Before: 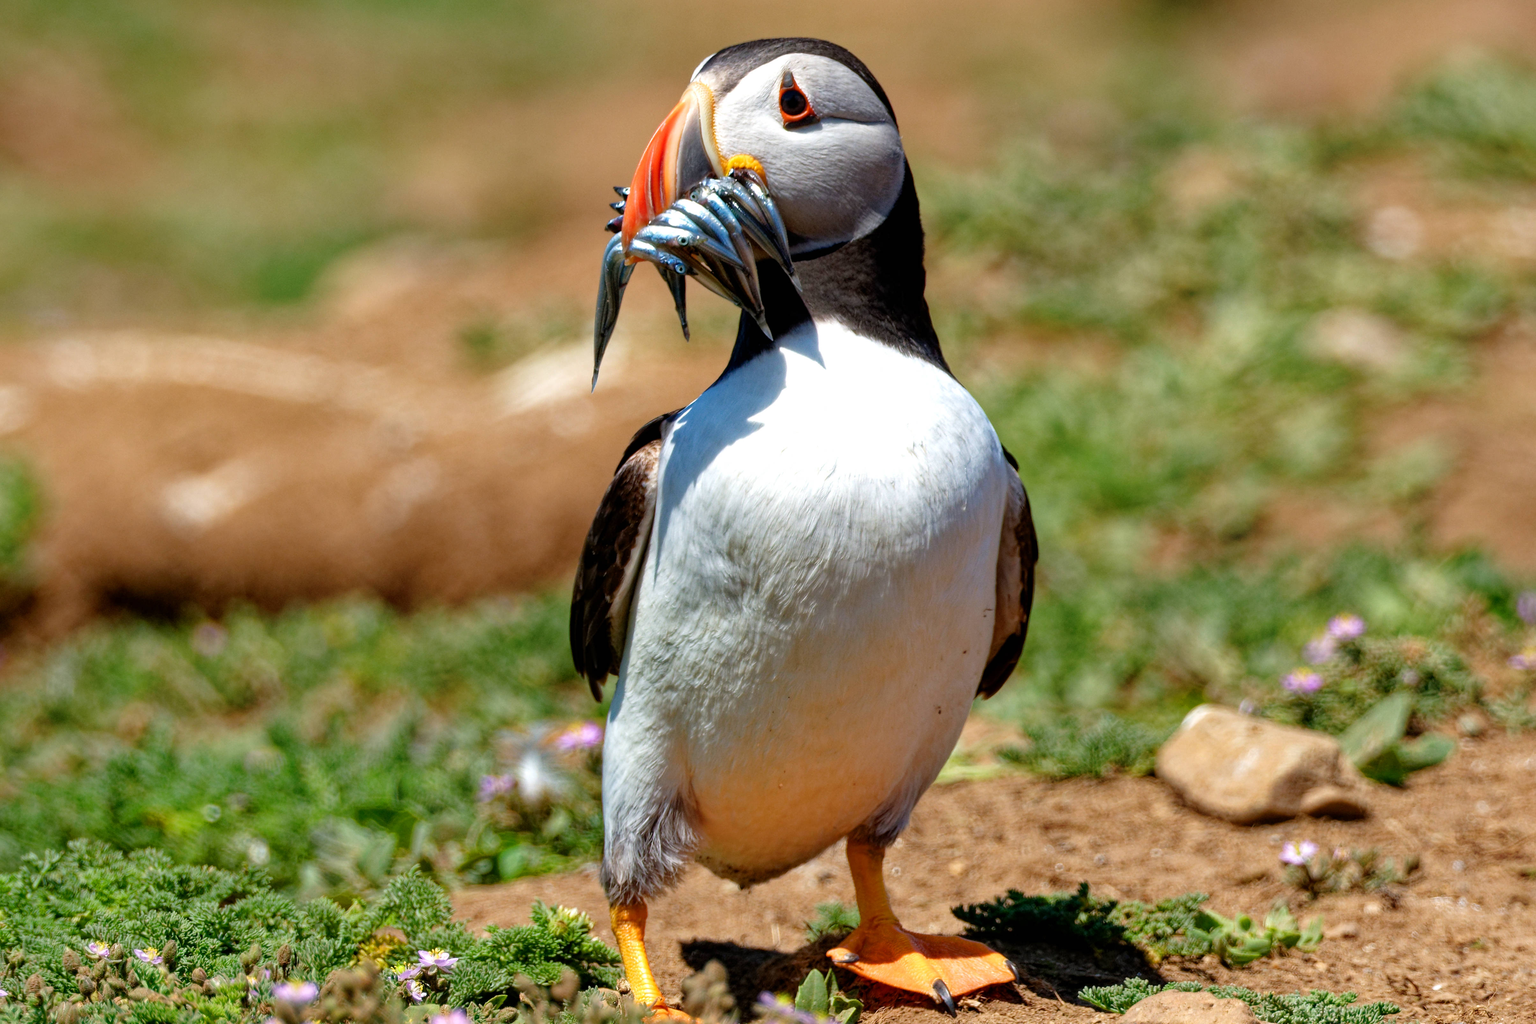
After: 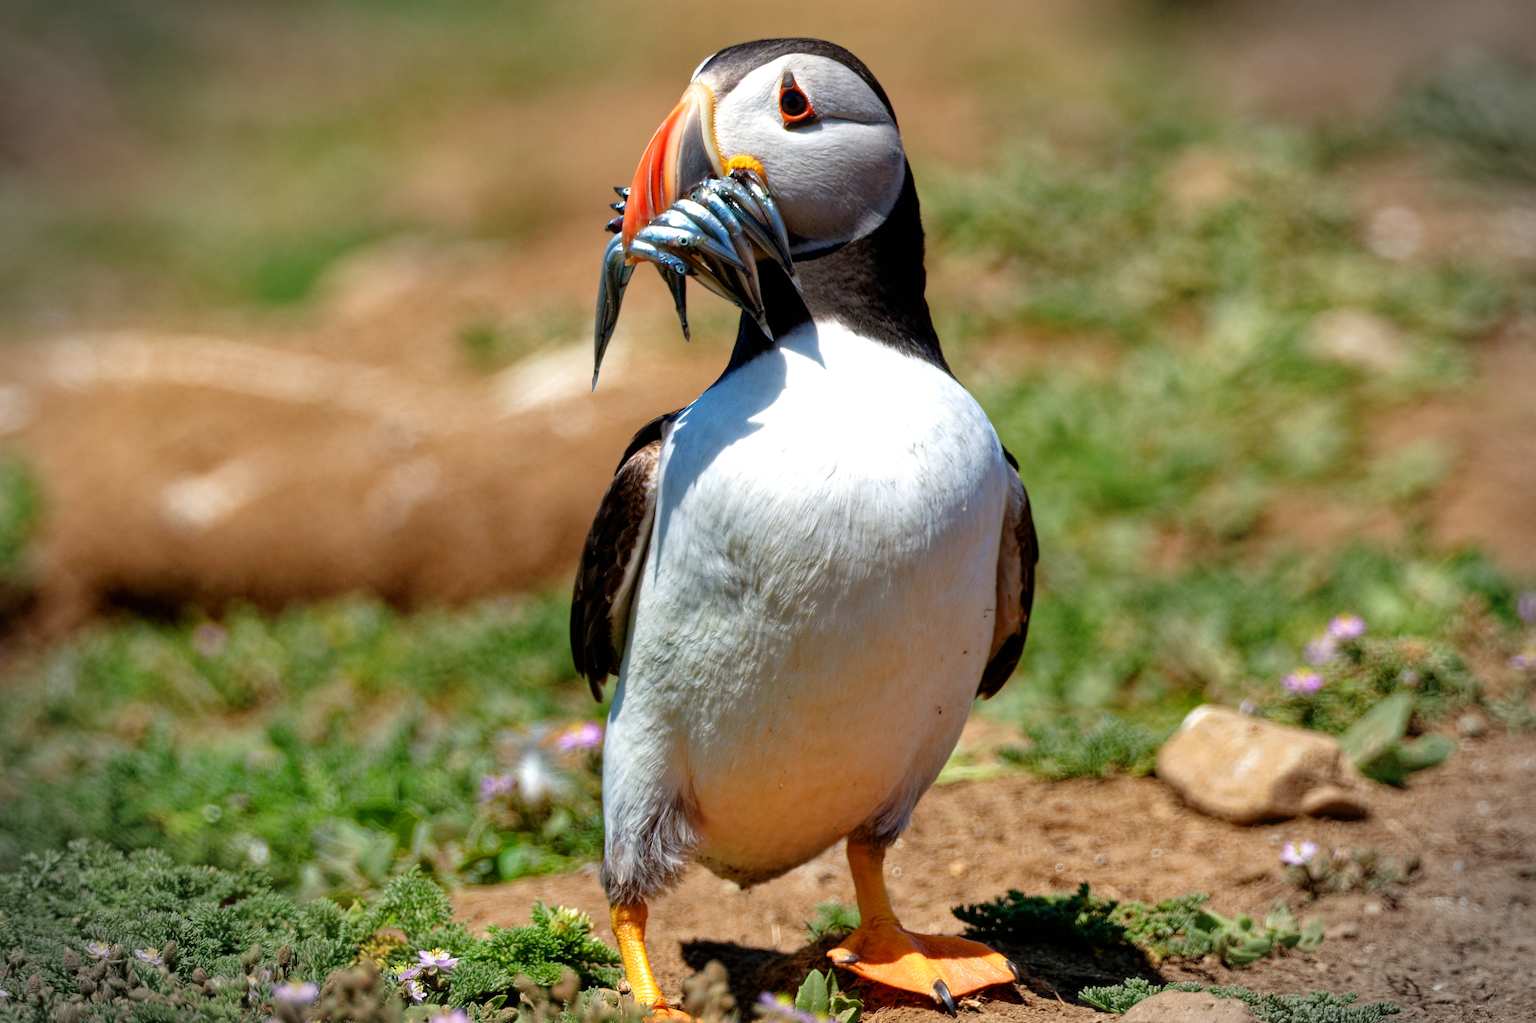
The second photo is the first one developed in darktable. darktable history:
vignetting: fall-off start 90.19%, fall-off radius 38.11%, width/height ratio 1.223, shape 1.29
